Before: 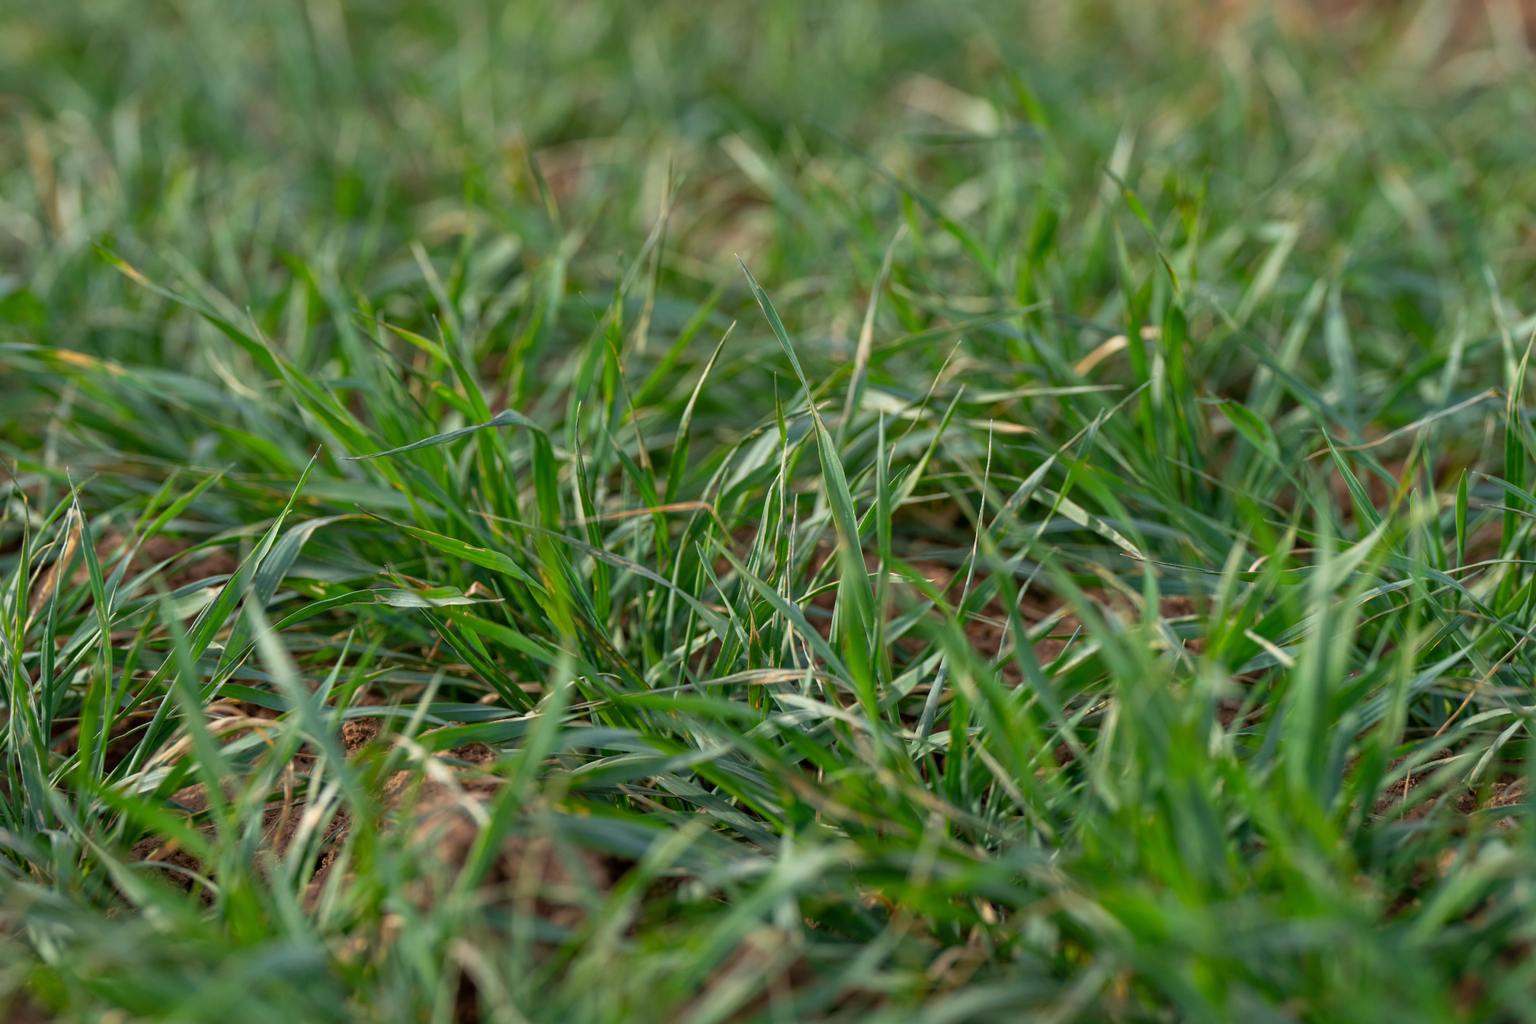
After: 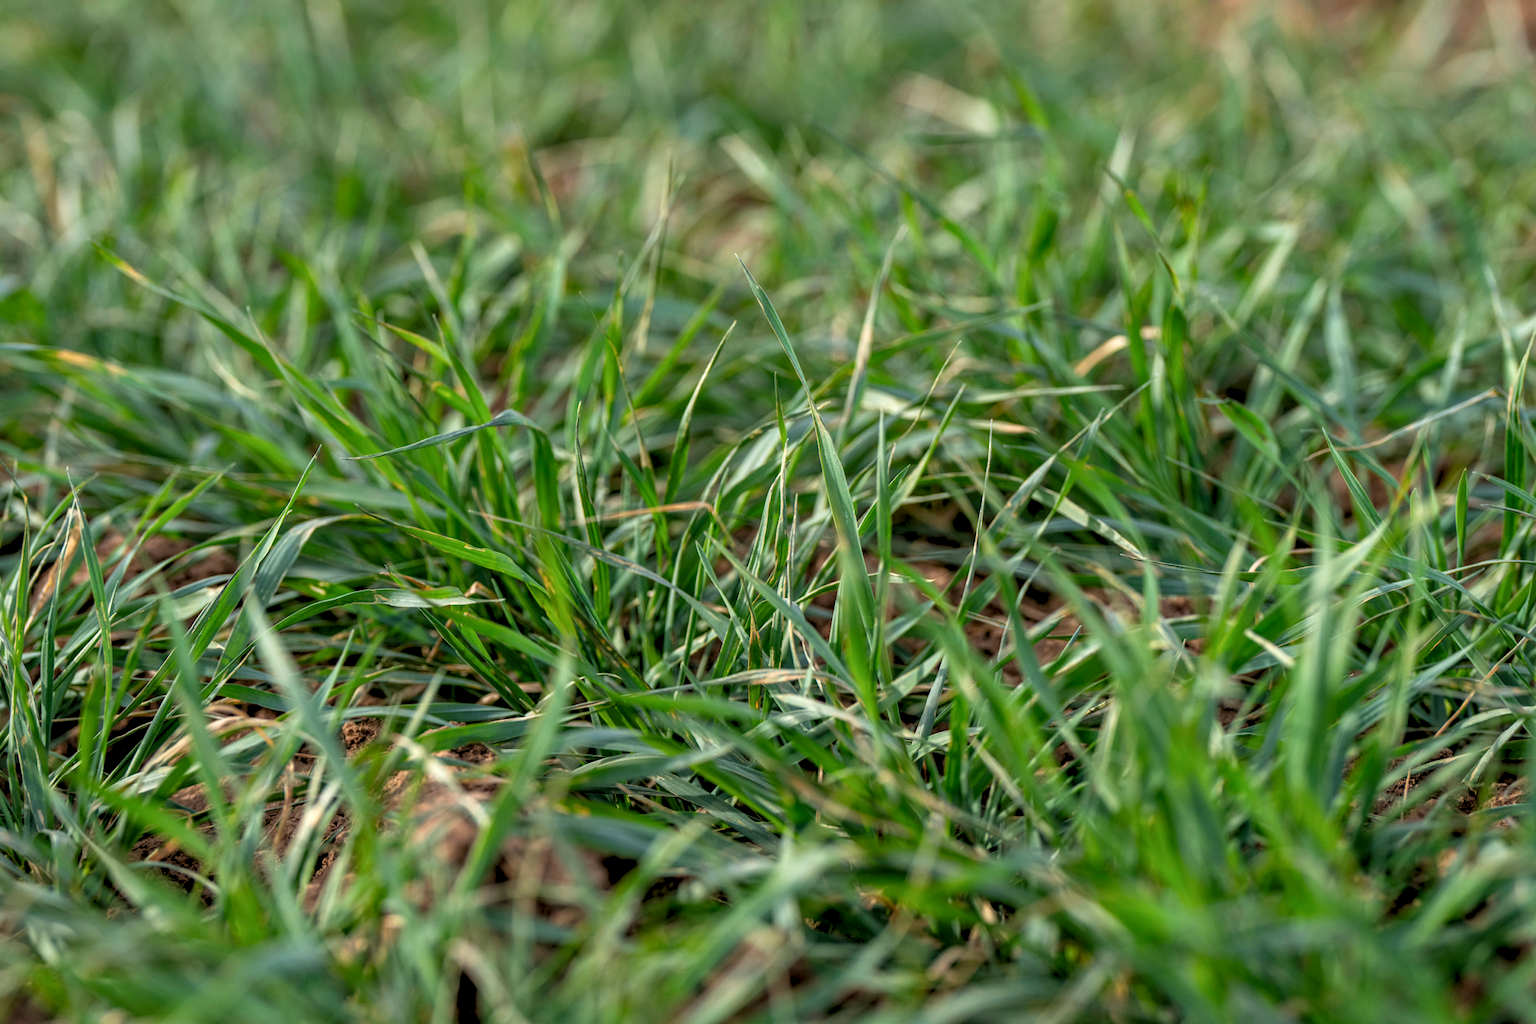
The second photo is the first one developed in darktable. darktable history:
rgb levels: levels [[0.013, 0.434, 0.89], [0, 0.5, 1], [0, 0.5, 1]]
local contrast: highlights 55%, shadows 52%, detail 130%, midtone range 0.452
